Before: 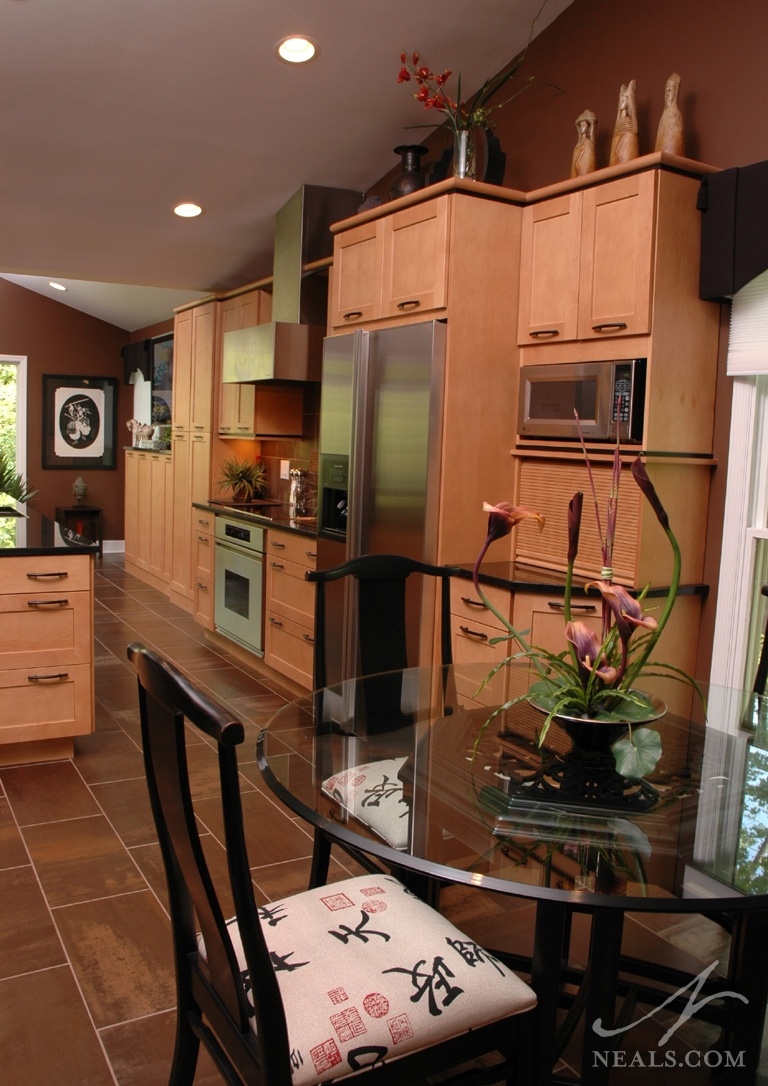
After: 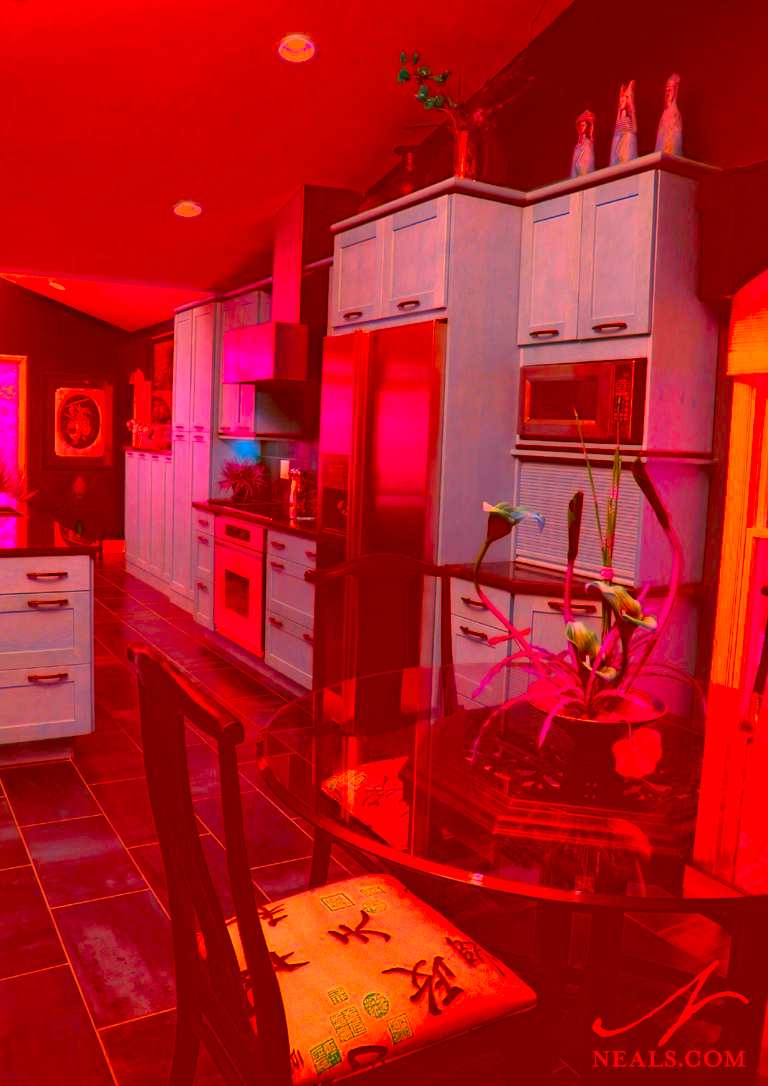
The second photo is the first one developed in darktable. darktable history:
color correction: highlights a* -39.68, highlights b* -40, shadows a* -40, shadows b* -40, saturation -3
haze removal: strength 0.25, distance 0.25, compatibility mode true, adaptive false
